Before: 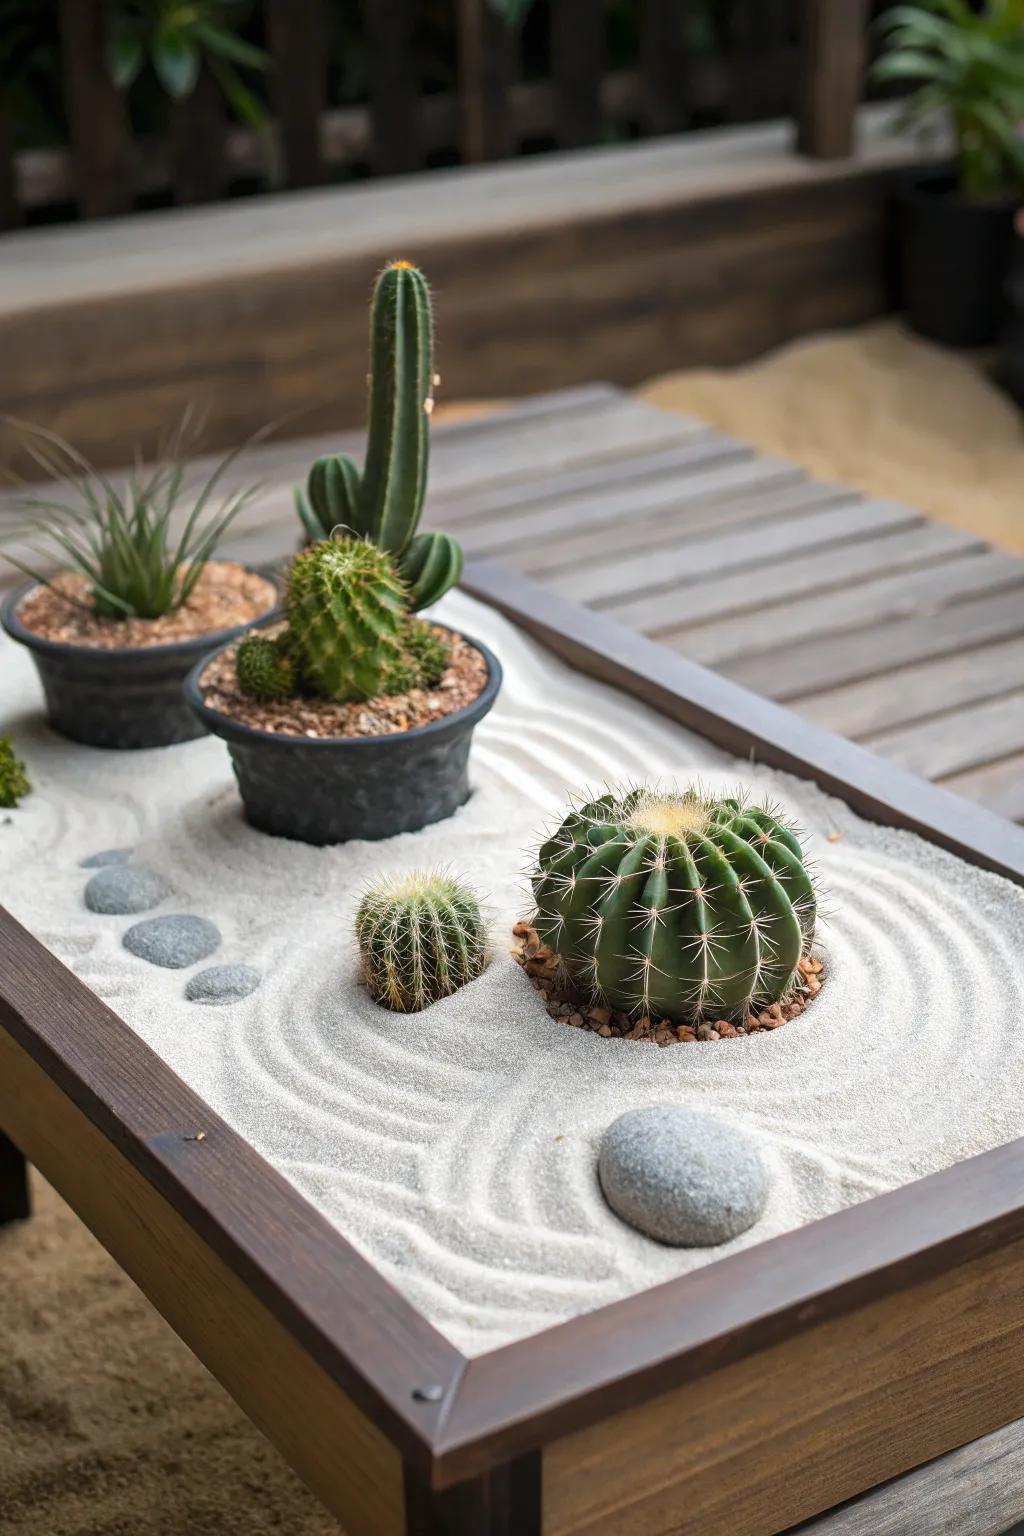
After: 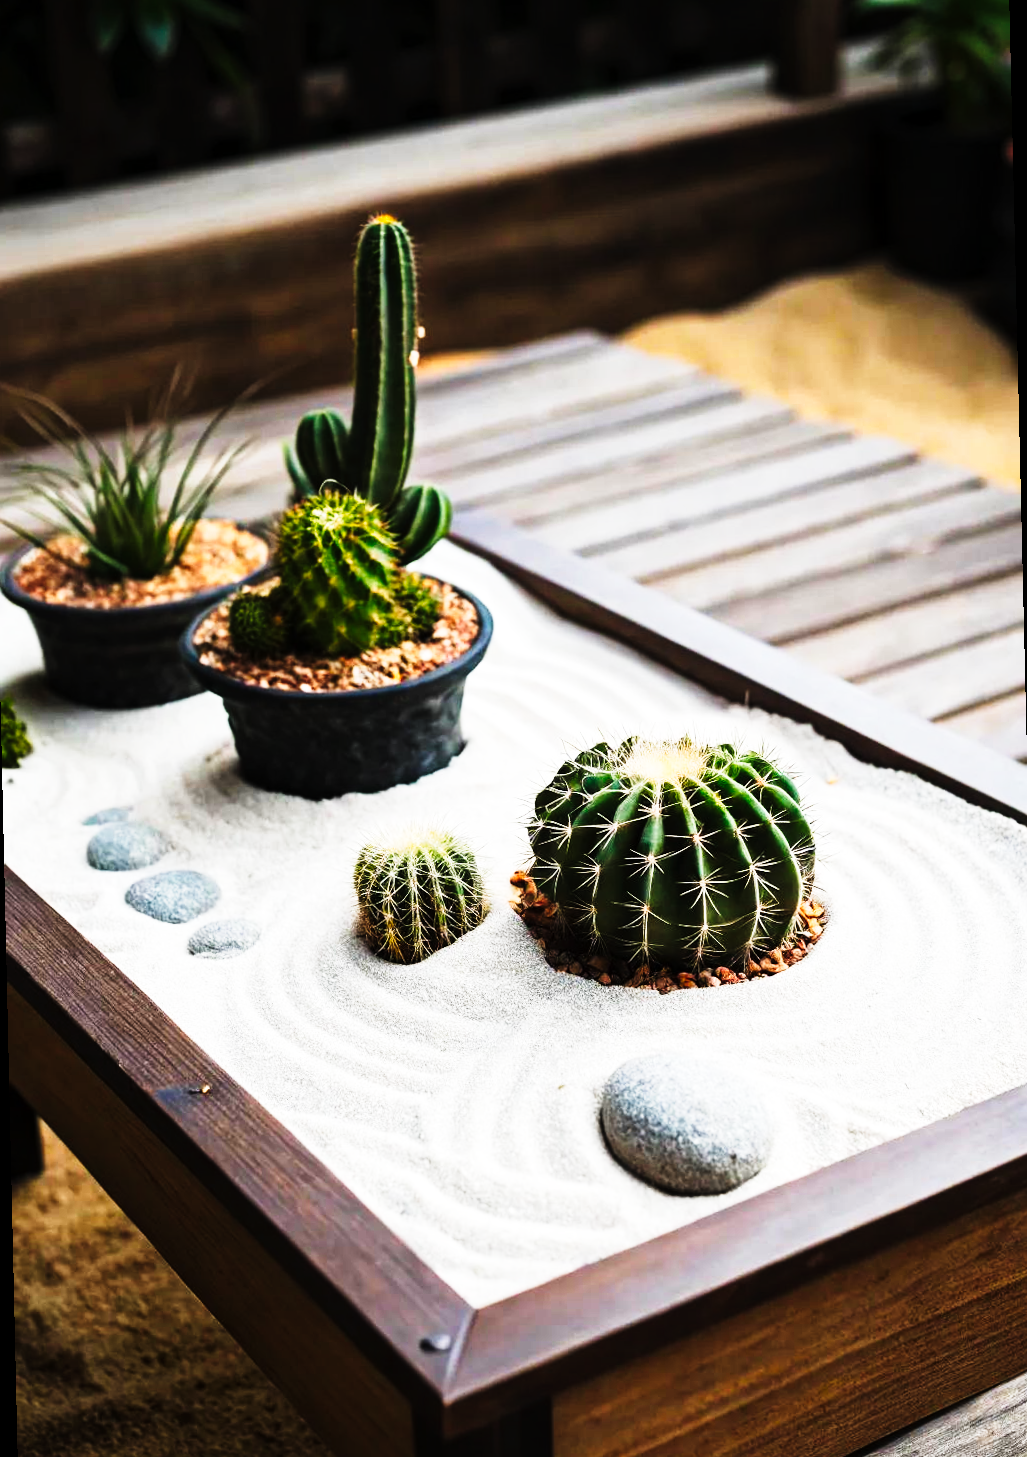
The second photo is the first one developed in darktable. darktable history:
local contrast: mode bilateral grid, contrast 10, coarseness 25, detail 115%, midtone range 0.2
contrast brightness saturation: contrast 0.01, saturation -0.05
tone curve: curves: ch0 [(0, 0) (0.003, 0.001) (0.011, 0.005) (0.025, 0.009) (0.044, 0.014) (0.069, 0.018) (0.1, 0.025) (0.136, 0.029) (0.177, 0.042) (0.224, 0.064) (0.277, 0.107) (0.335, 0.182) (0.399, 0.3) (0.468, 0.462) (0.543, 0.639) (0.623, 0.802) (0.709, 0.916) (0.801, 0.963) (0.898, 0.988) (1, 1)], preserve colors none
rotate and perspective: rotation -1.32°, lens shift (horizontal) -0.031, crop left 0.015, crop right 0.985, crop top 0.047, crop bottom 0.982
